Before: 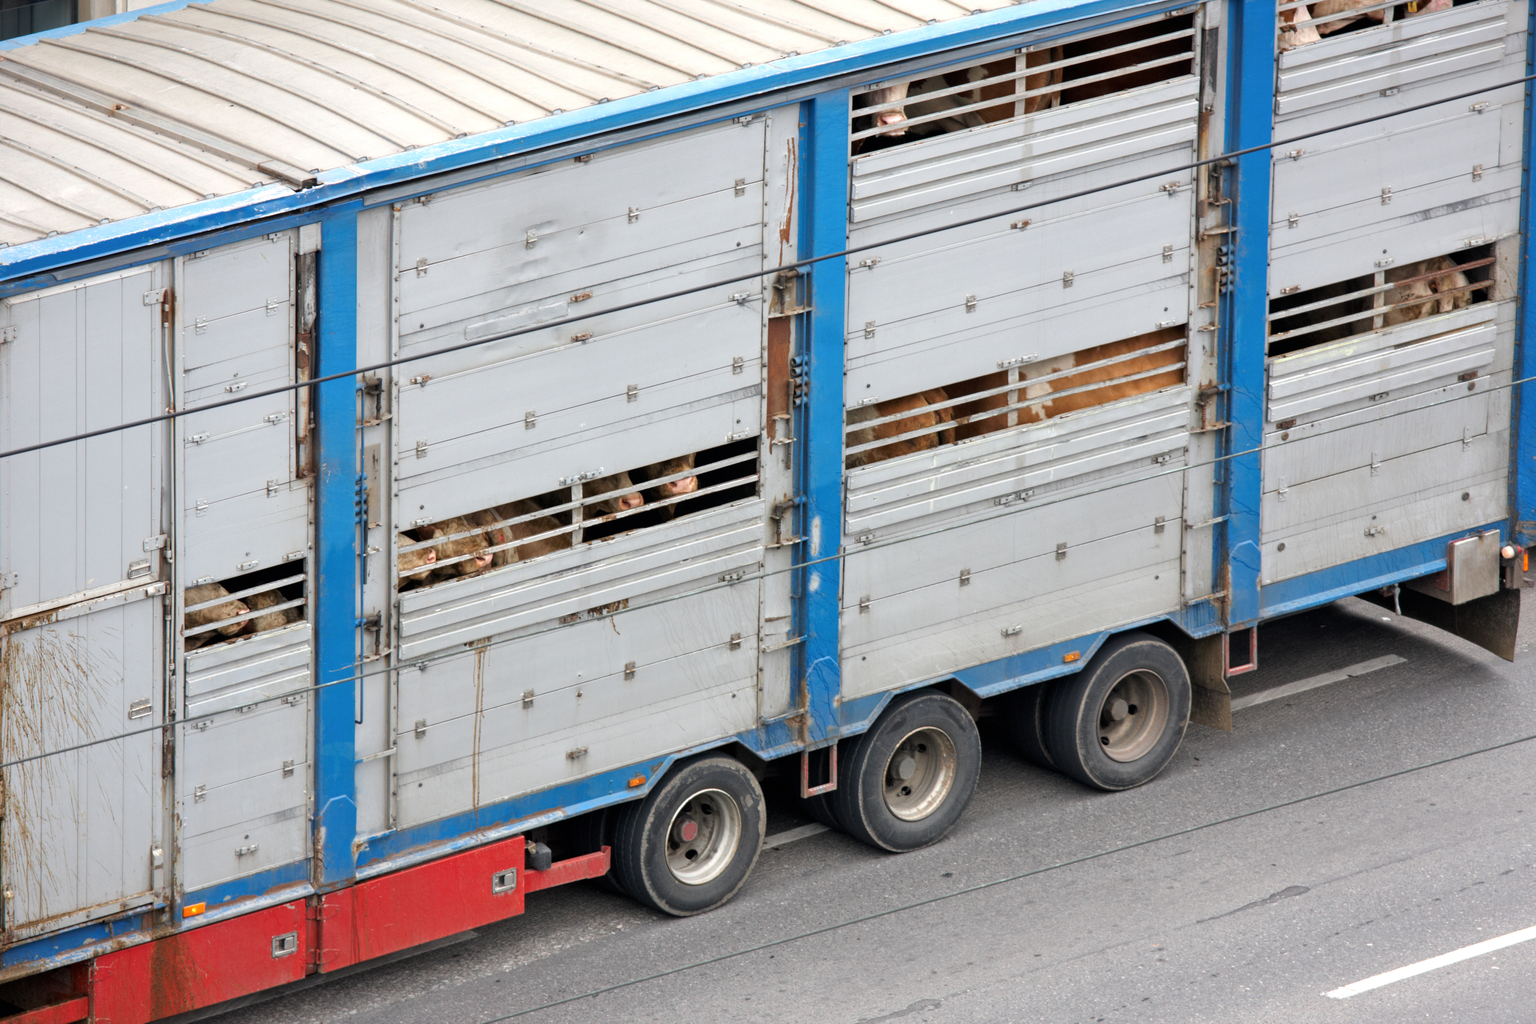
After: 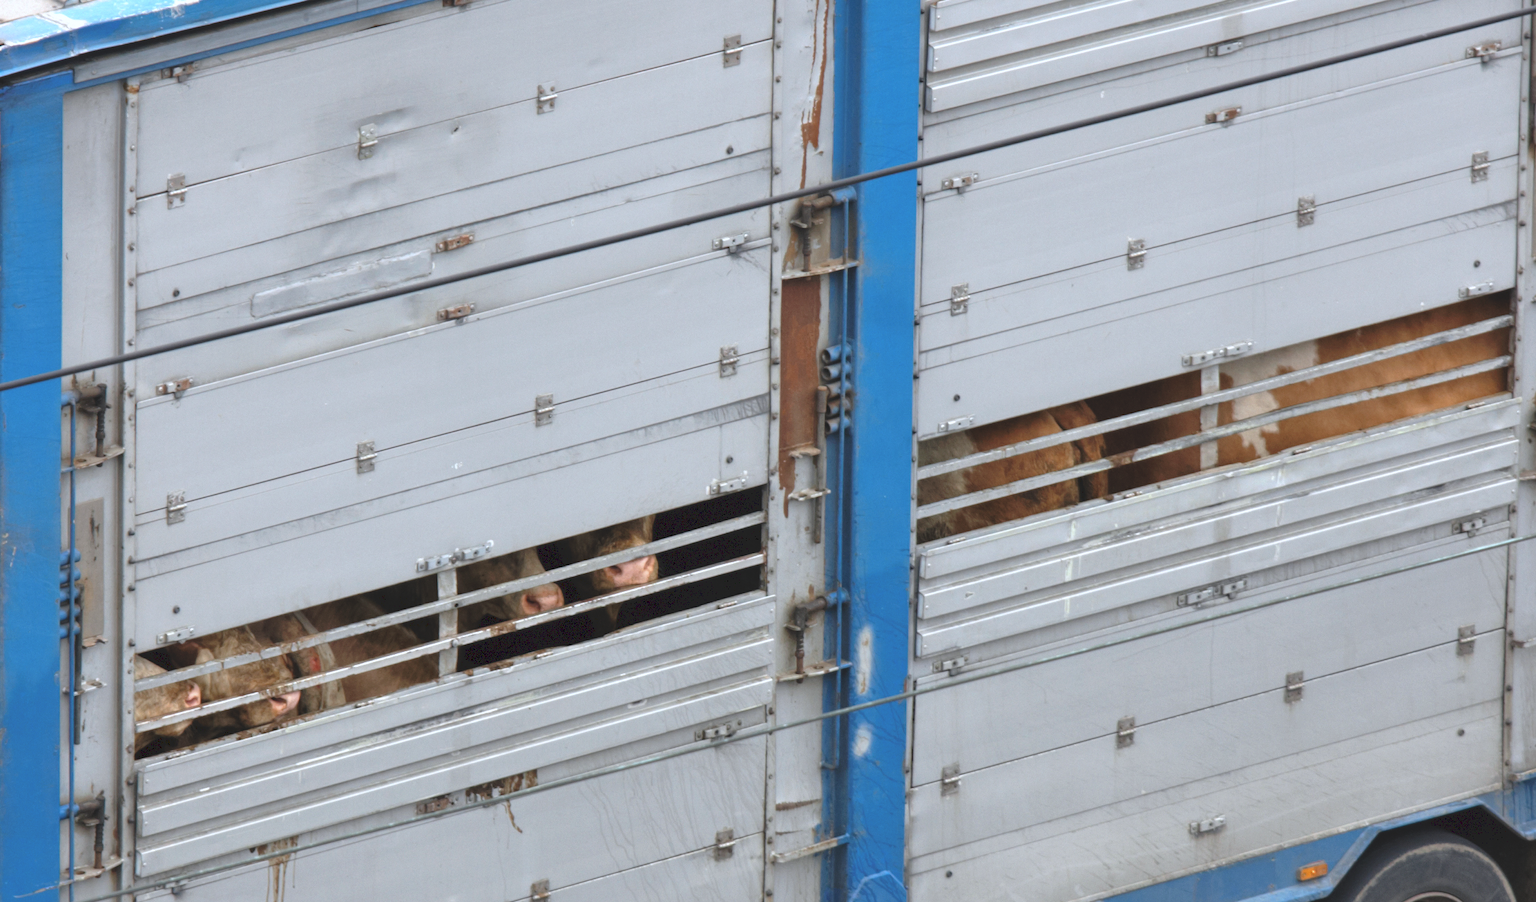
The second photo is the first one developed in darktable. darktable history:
white balance: red 0.98, blue 1.034
tone curve: curves: ch0 [(0, 0) (0.003, 0.126) (0.011, 0.129) (0.025, 0.133) (0.044, 0.143) (0.069, 0.155) (0.1, 0.17) (0.136, 0.189) (0.177, 0.217) (0.224, 0.25) (0.277, 0.293) (0.335, 0.346) (0.399, 0.398) (0.468, 0.456) (0.543, 0.517) (0.623, 0.583) (0.709, 0.659) (0.801, 0.756) (0.898, 0.856) (1, 1)], preserve colors none
crop: left 20.932%, top 15.471%, right 21.848%, bottom 34.081%
